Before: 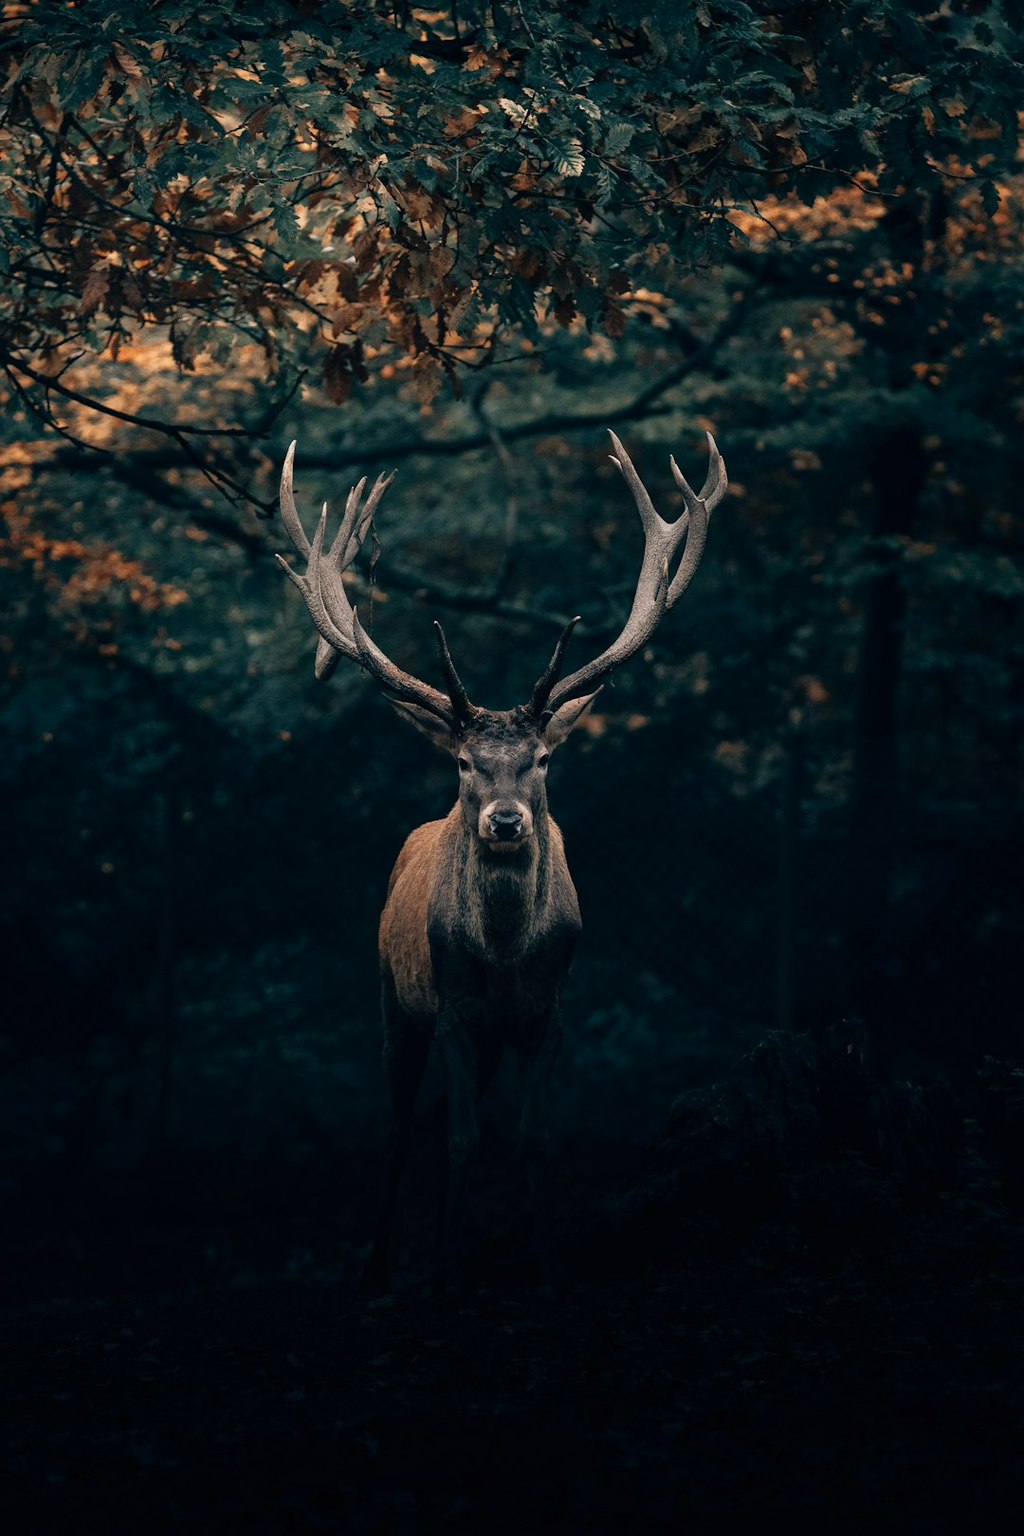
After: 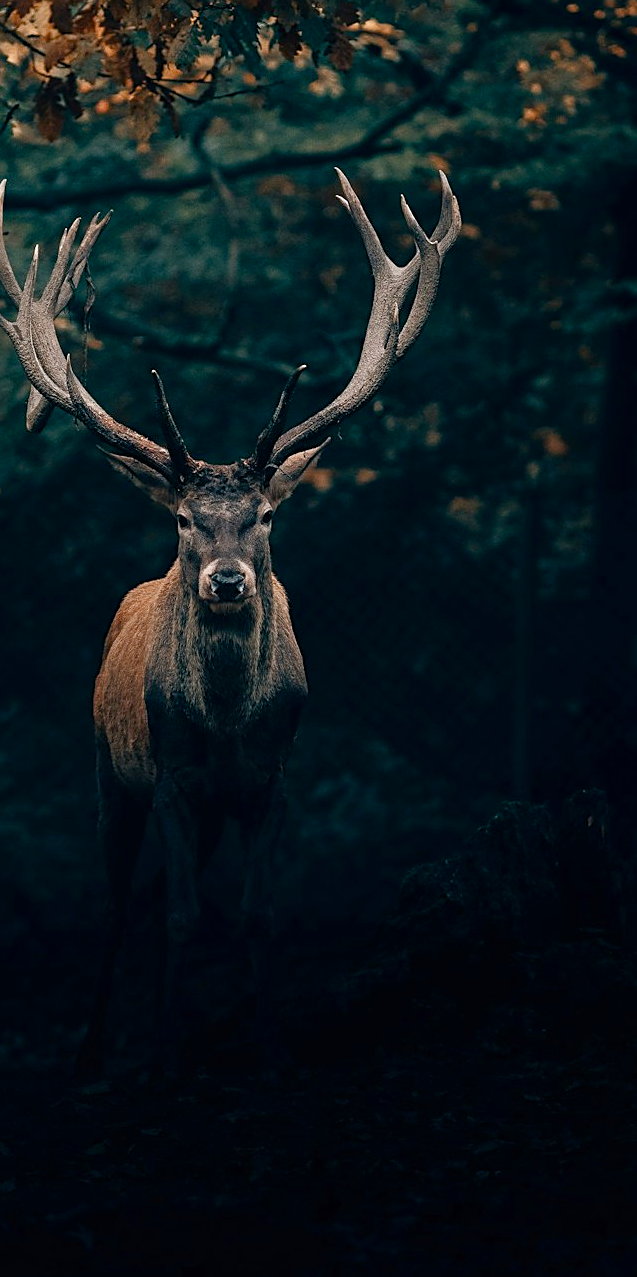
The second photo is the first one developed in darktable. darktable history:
crop and rotate: left 28.339%, top 17.643%, right 12.657%, bottom 3.49%
sharpen: on, module defaults
tone equalizer: edges refinement/feathering 500, mask exposure compensation -1.57 EV, preserve details no
color balance rgb: linear chroma grading › global chroma 24.347%, perceptual saturation grading › global saturation -0.053%, perceptual saturation grading › highlights -31.277%, perceptual saturation grading › mid-tones 6.049%, perceptual saturation grading › shadows 17.357%, global vibrance 9.189%
